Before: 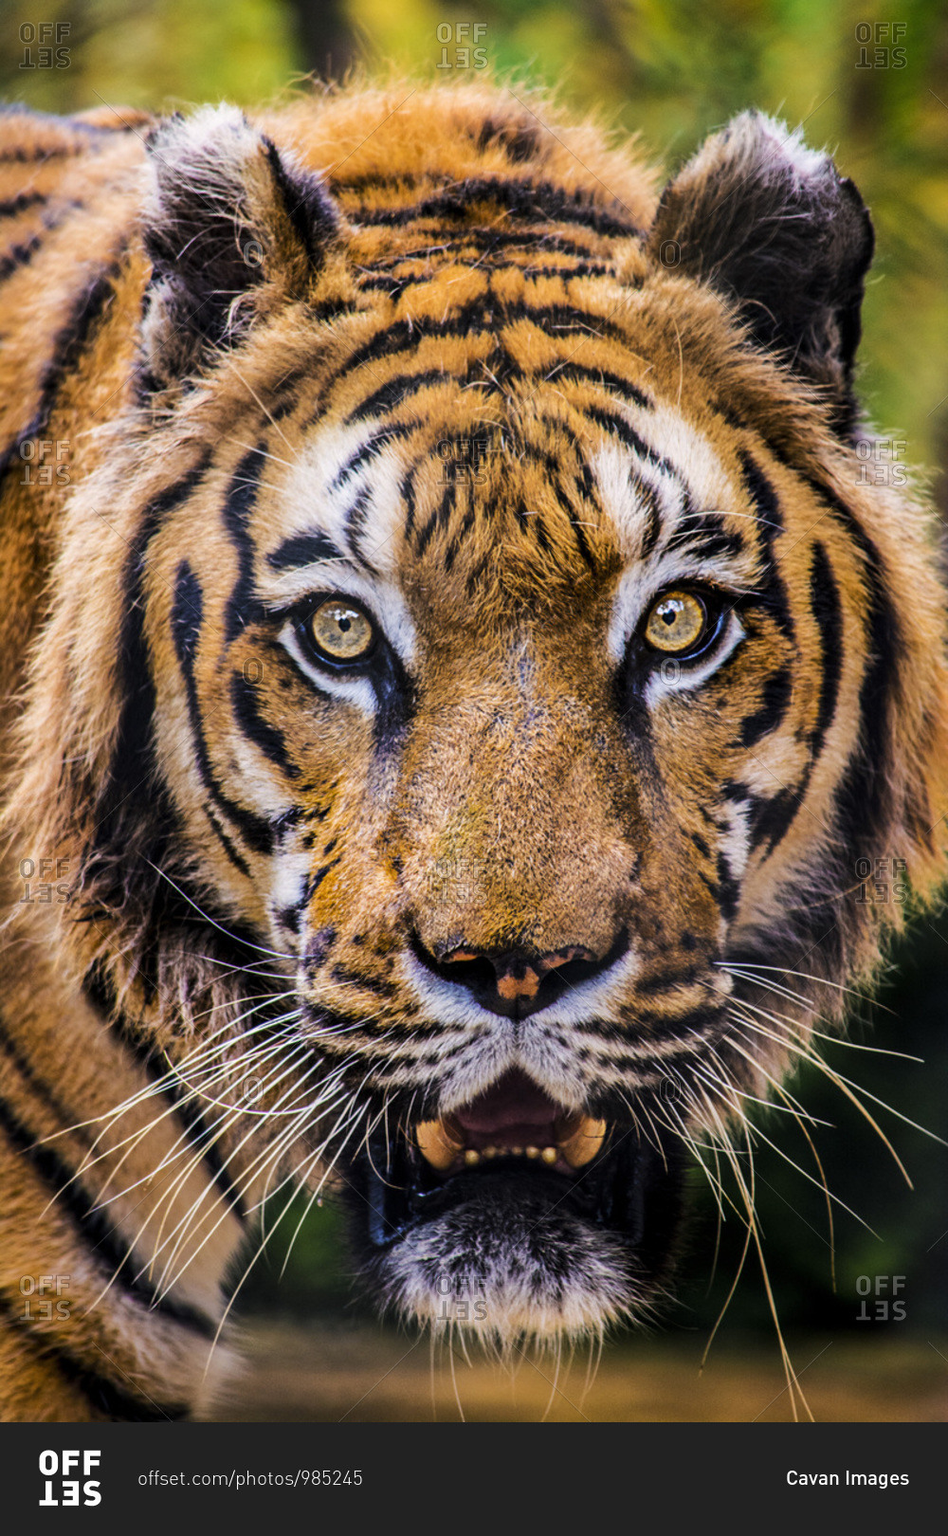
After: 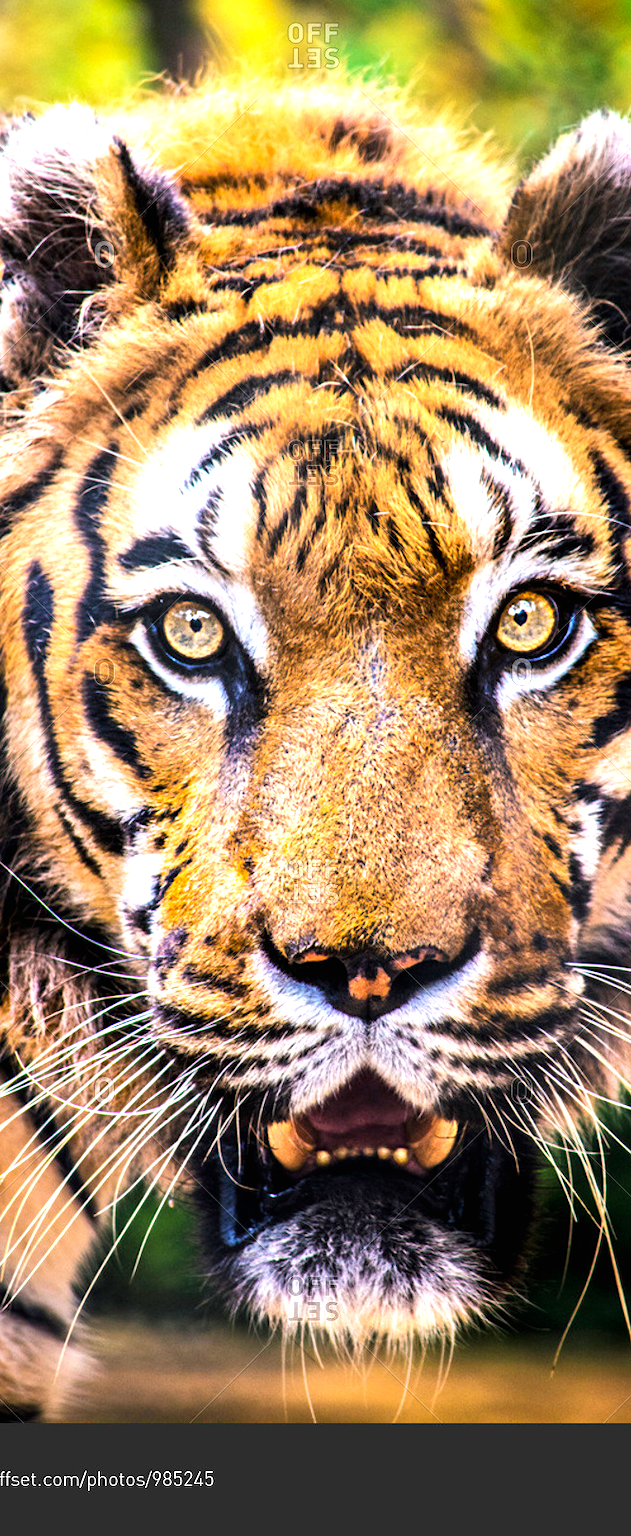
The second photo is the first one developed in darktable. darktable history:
crop and rotate: left 15.754%, right 17.579%
exposure: black level correction 0, exposure 1.1 EV, compensate exposure bias true, compensate highlight preservation false
